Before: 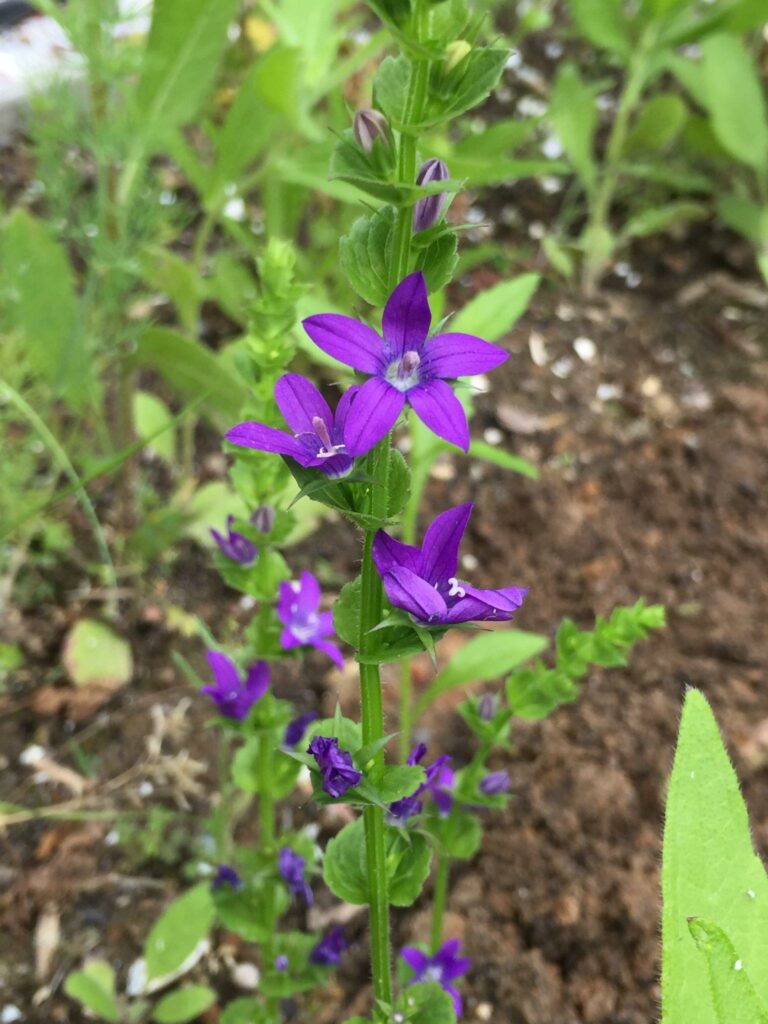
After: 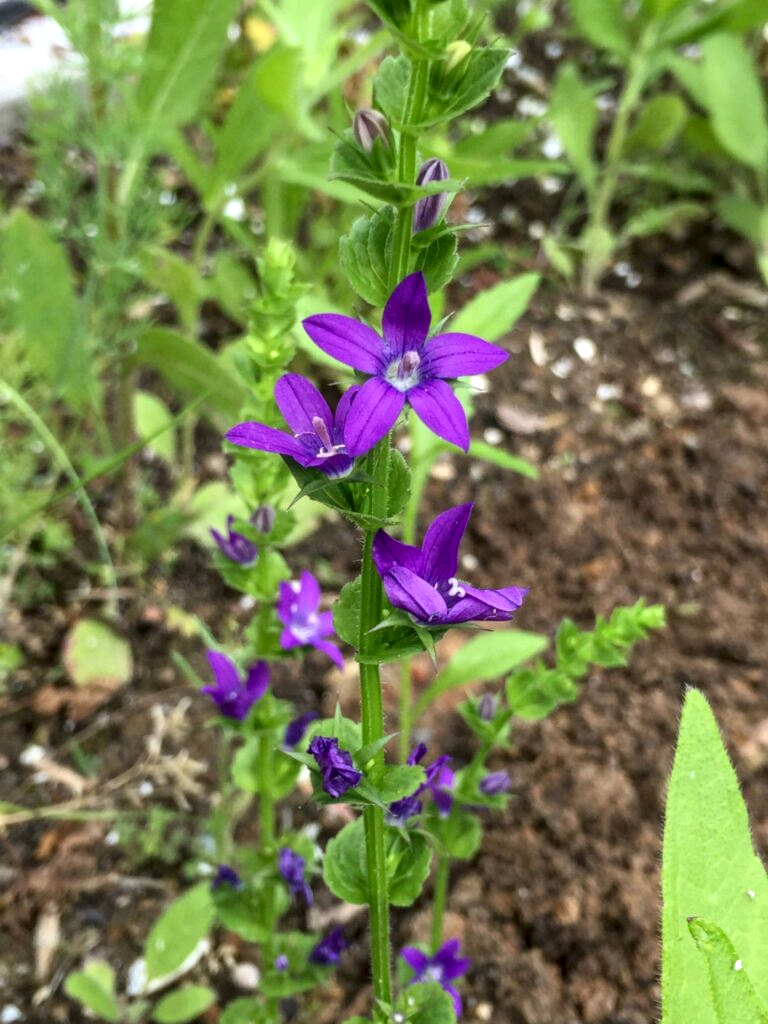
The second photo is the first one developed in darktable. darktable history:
local contrast: highlights 61%, detail 143%, midtone range 0.428
color balance rgb: perceptual saturation grading › global saturation 3.7%, global vibrance 5.56%, contrast 3.24%
